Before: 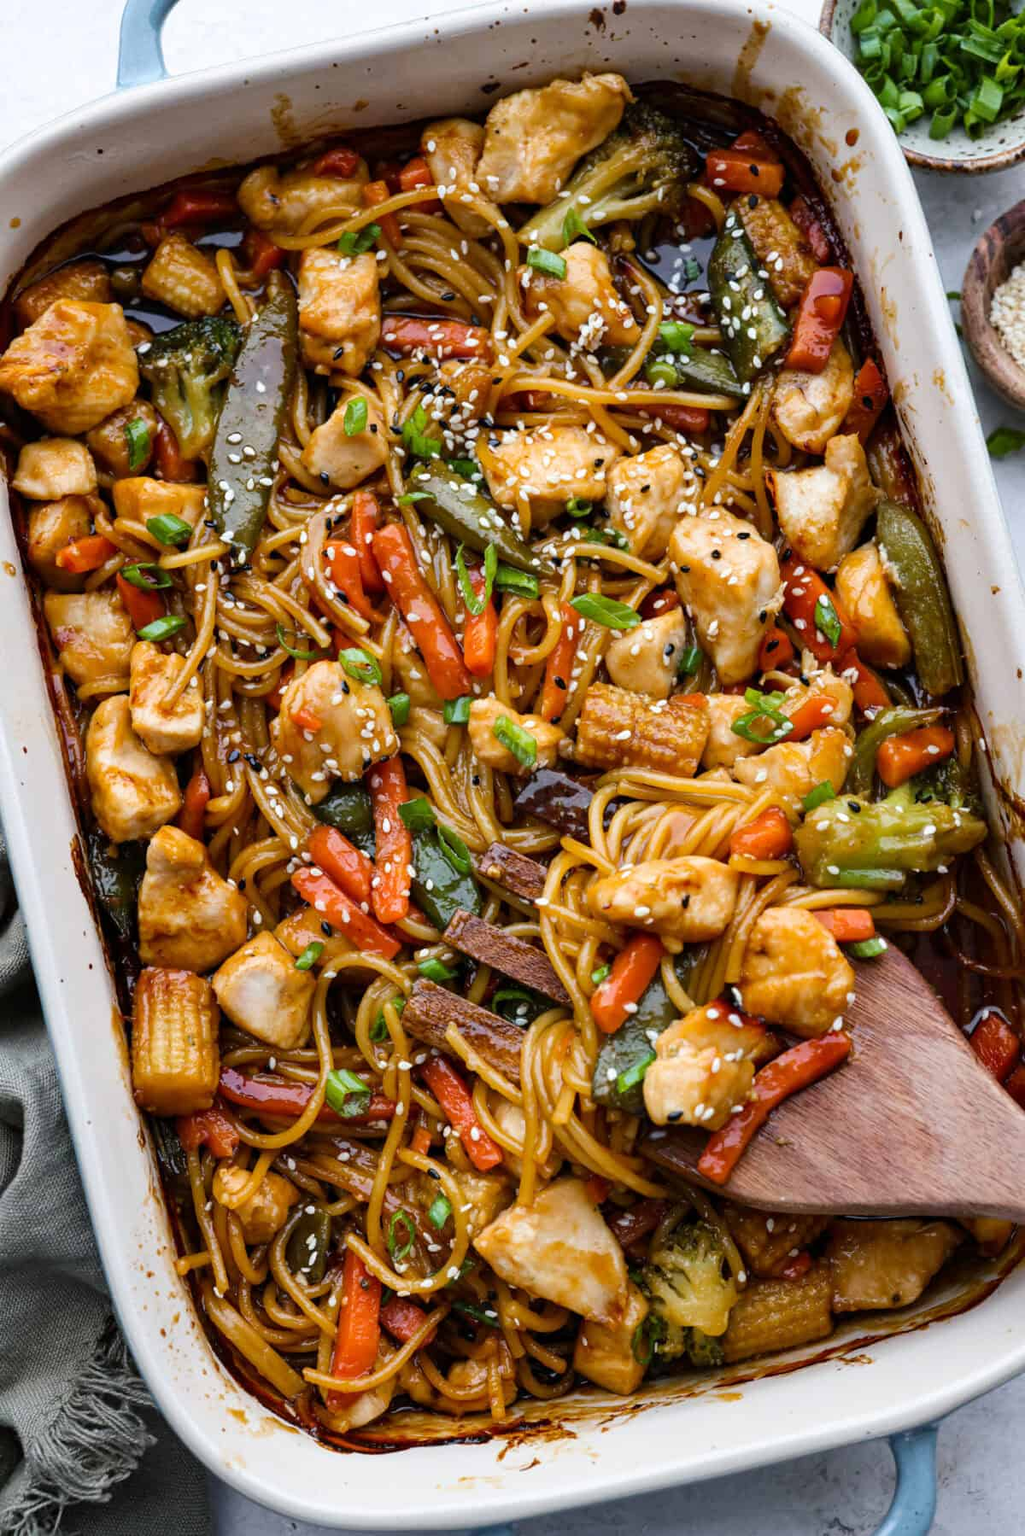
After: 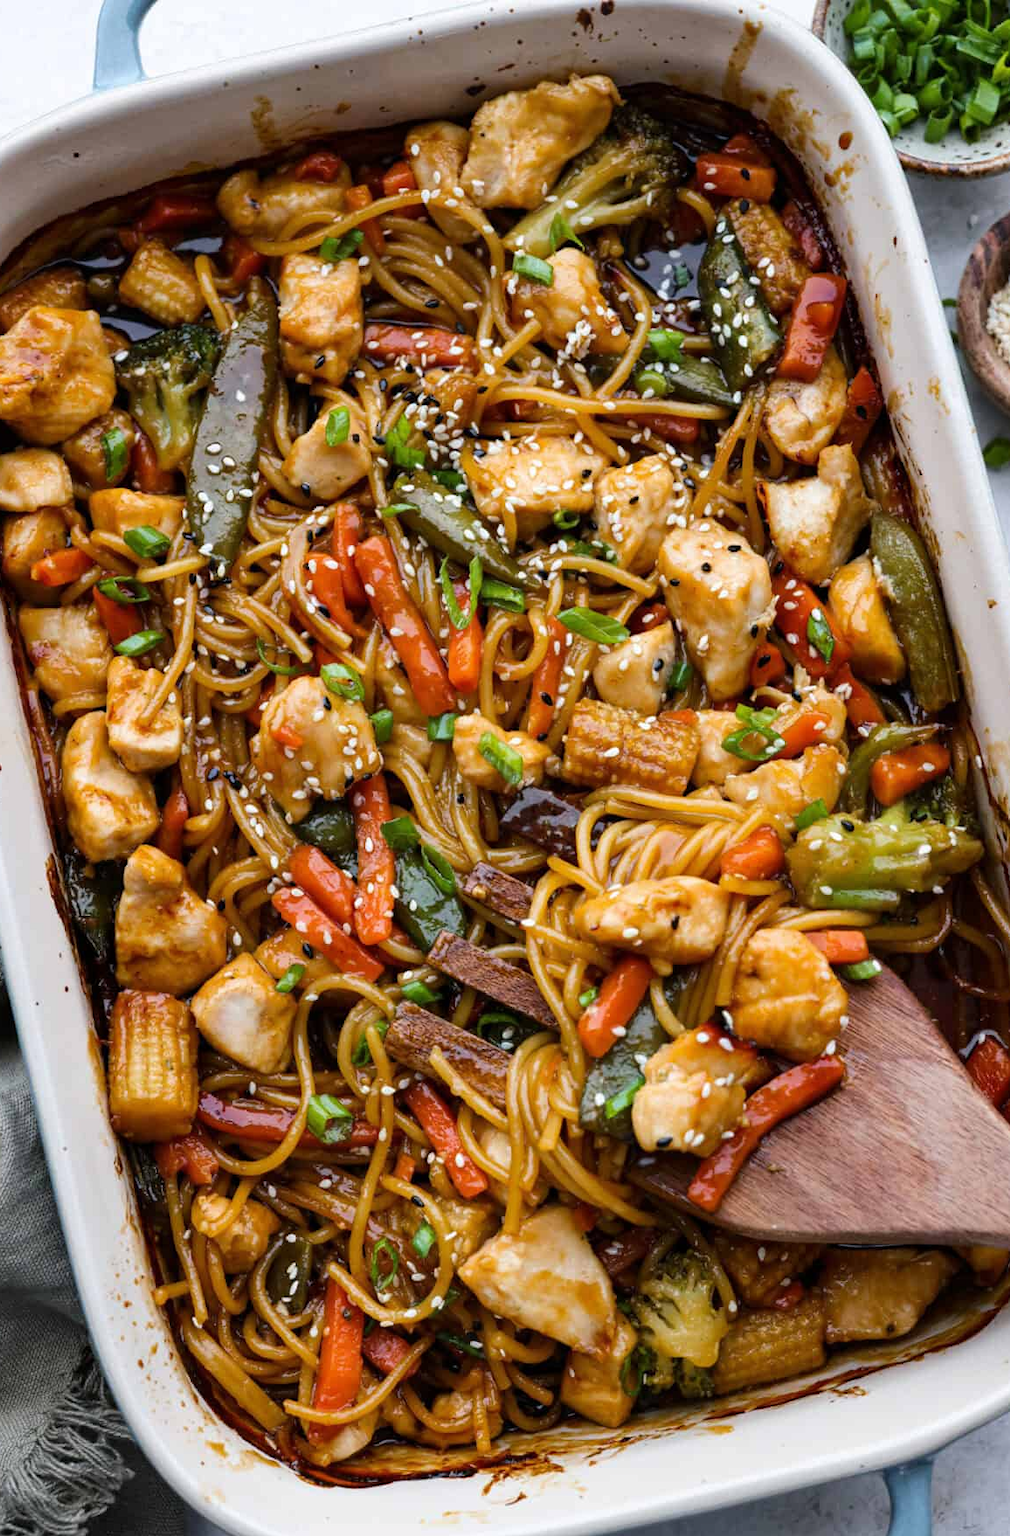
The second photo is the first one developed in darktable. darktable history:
crop and rotate: left 2.536%, right 1.107%, bottom 2.246%
levels: mode automatic, gray 50.8%
